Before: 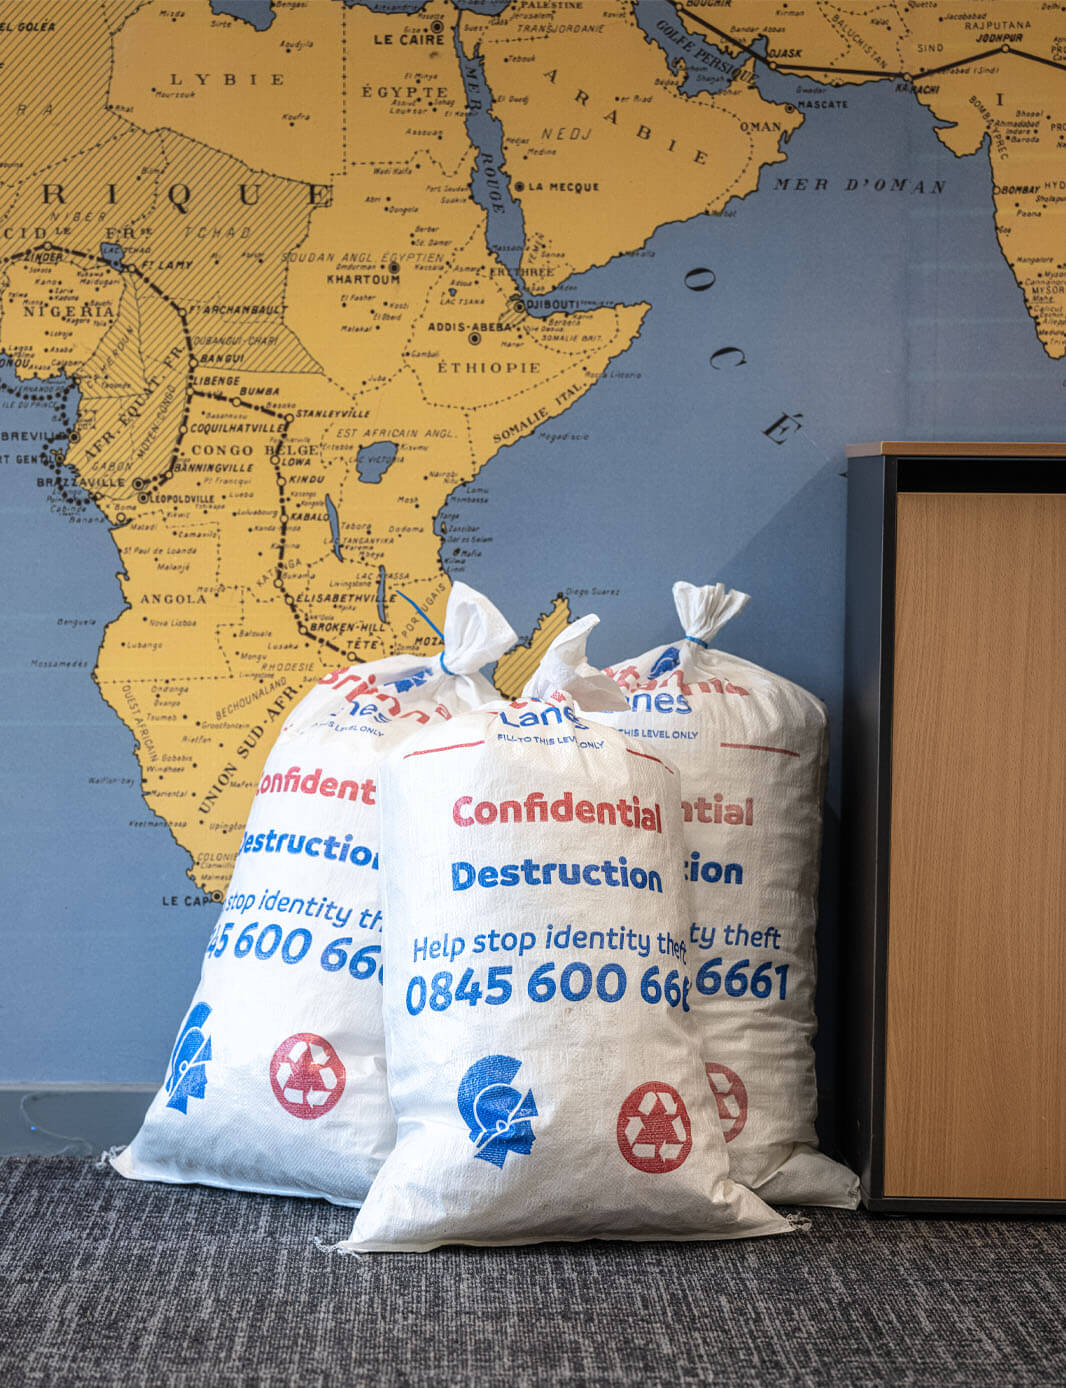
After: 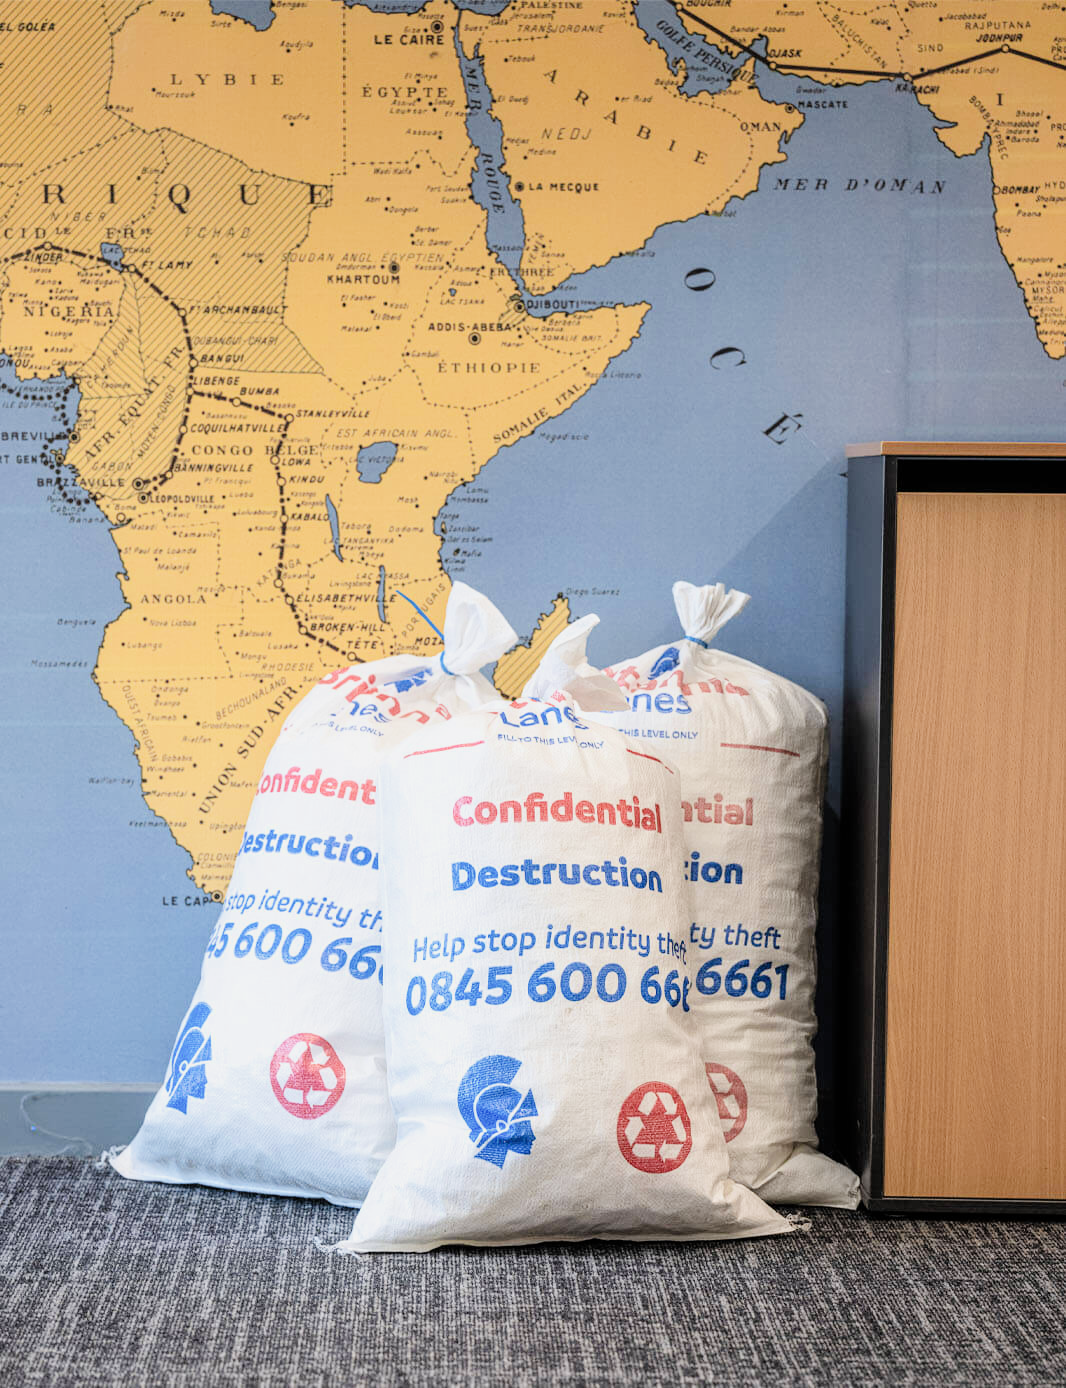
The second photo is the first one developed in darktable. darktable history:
exposure: black level correction 0, exposure 1.102 EV, compensate highlight preservation false
filmic rgb: black relative exposure -7.65 EV, white relative exposure 4.56 EV, hardness 3.61, preserve chrominance max RGB
